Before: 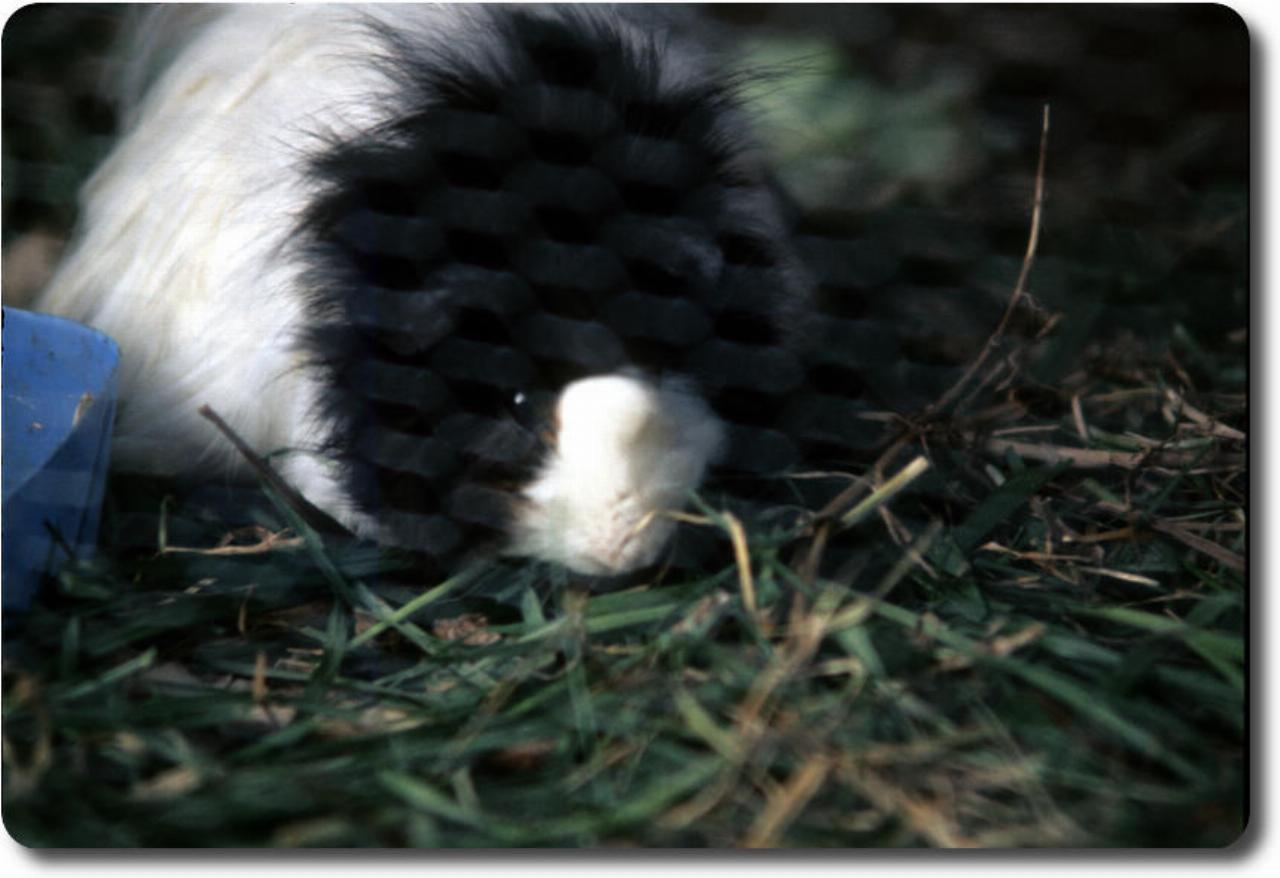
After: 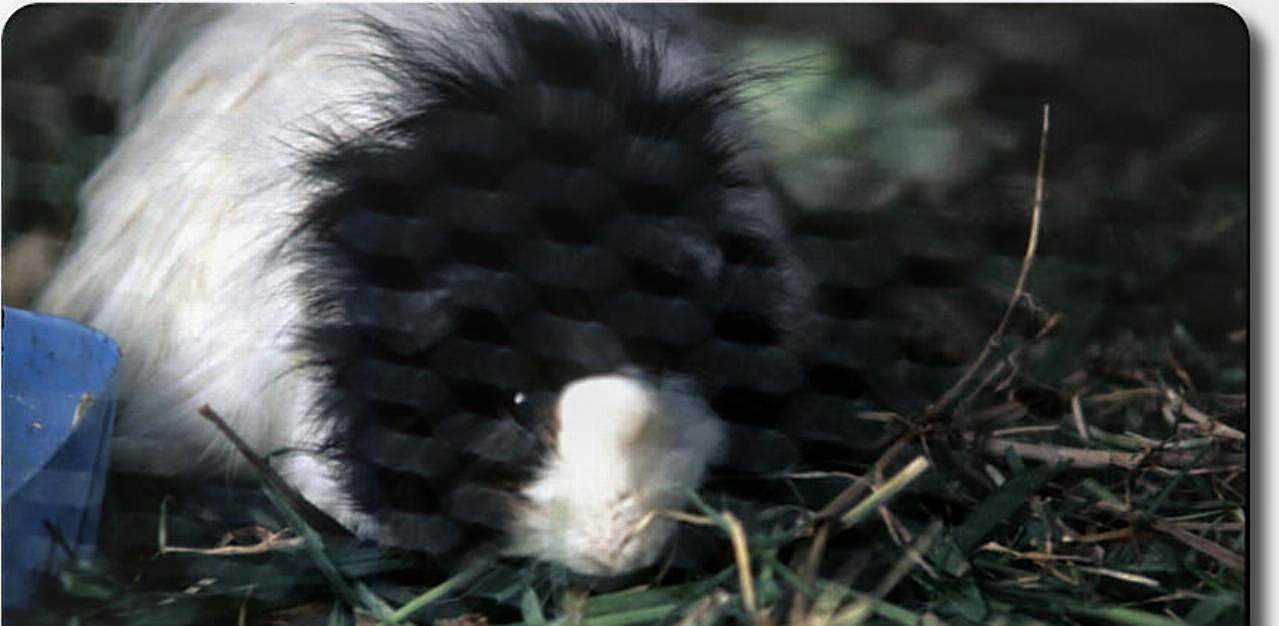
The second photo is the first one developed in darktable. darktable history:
crop: right 0%, bottom 28.623%
local contrast: on, module defaults
sharpen: on, module defaults
